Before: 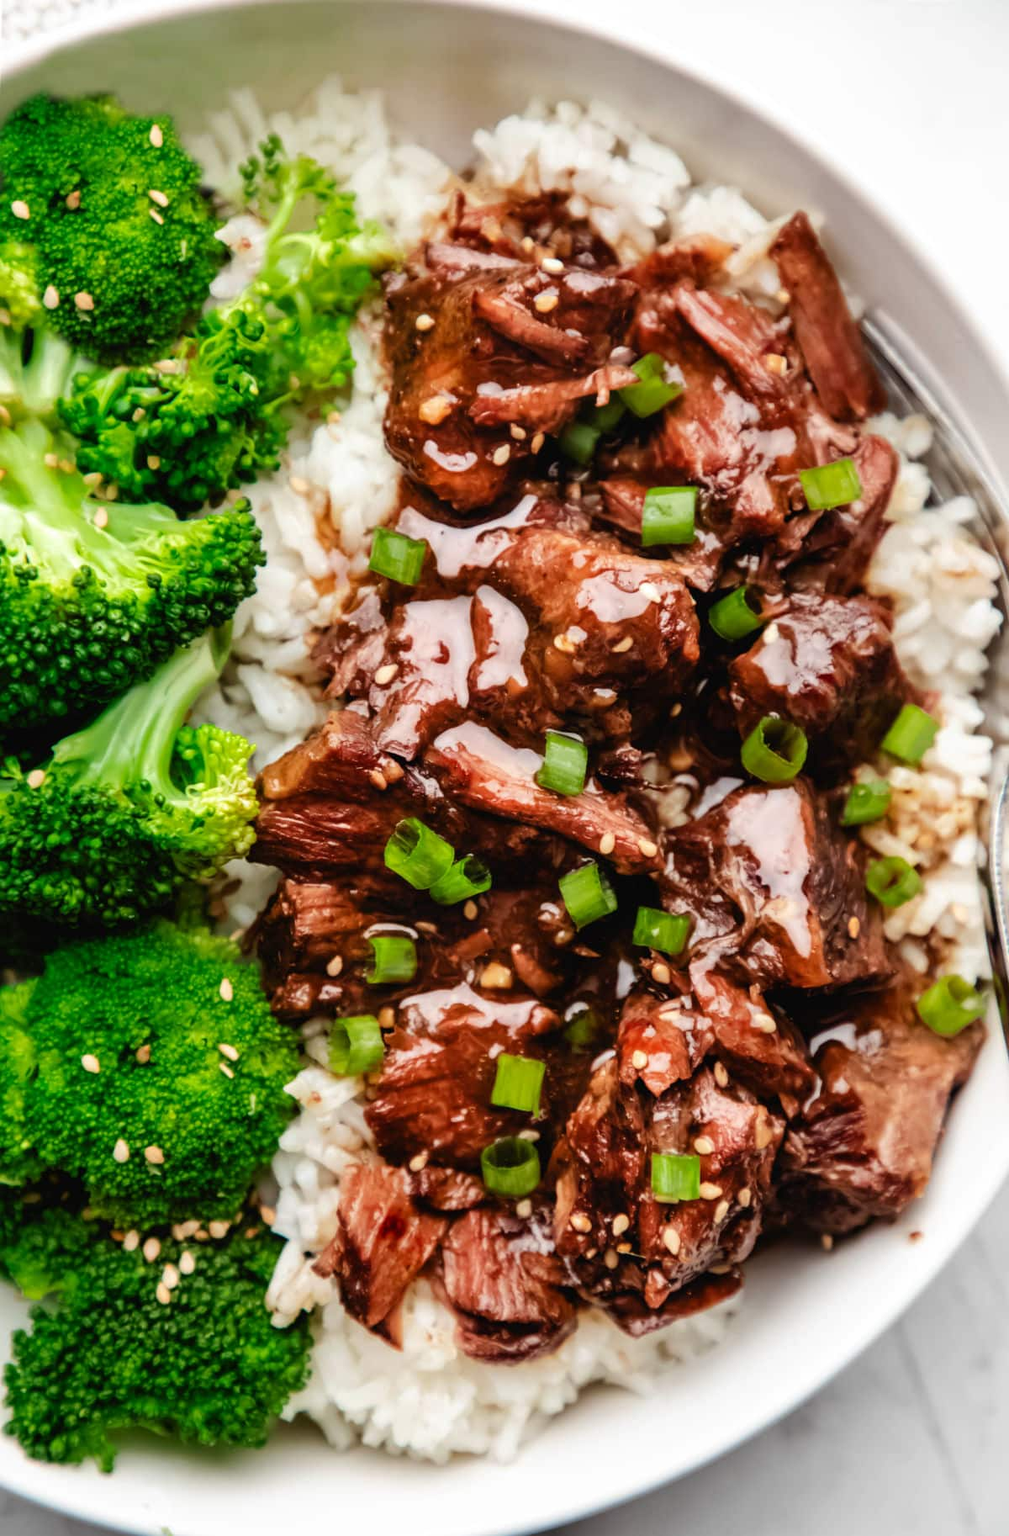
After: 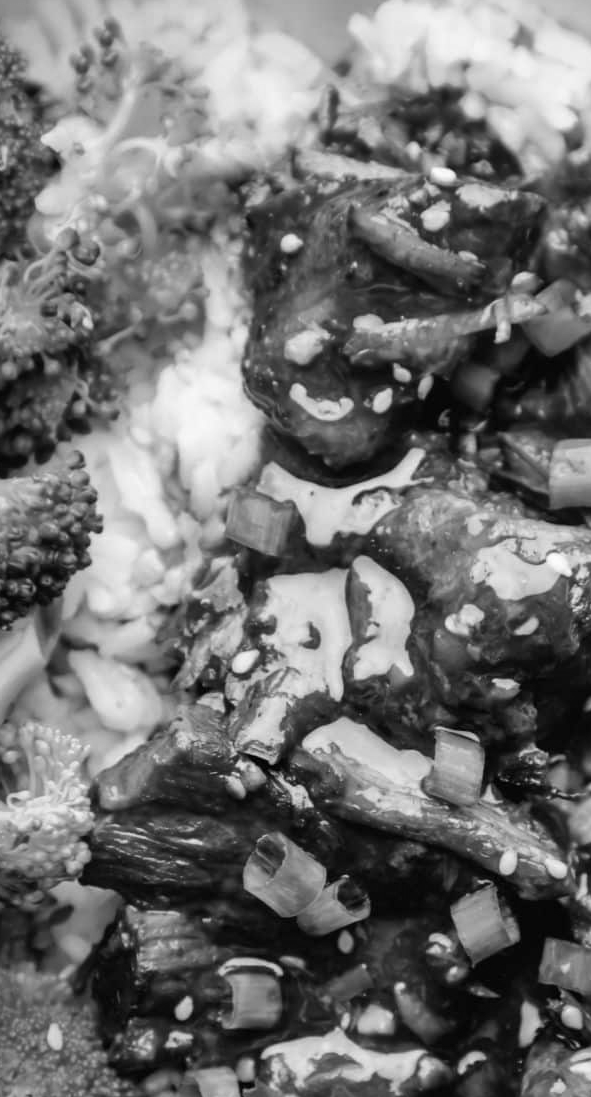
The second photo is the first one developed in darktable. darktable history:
crop: left 17.835%, top 7.675%, right 32.881%, bottom 32.213%
monochrome: a 16.06, b 15.48, size 1
bloom: size 13.65%, threshold 98.39%, strength 4.82%
white balance: red 0.974, blue 1.044
